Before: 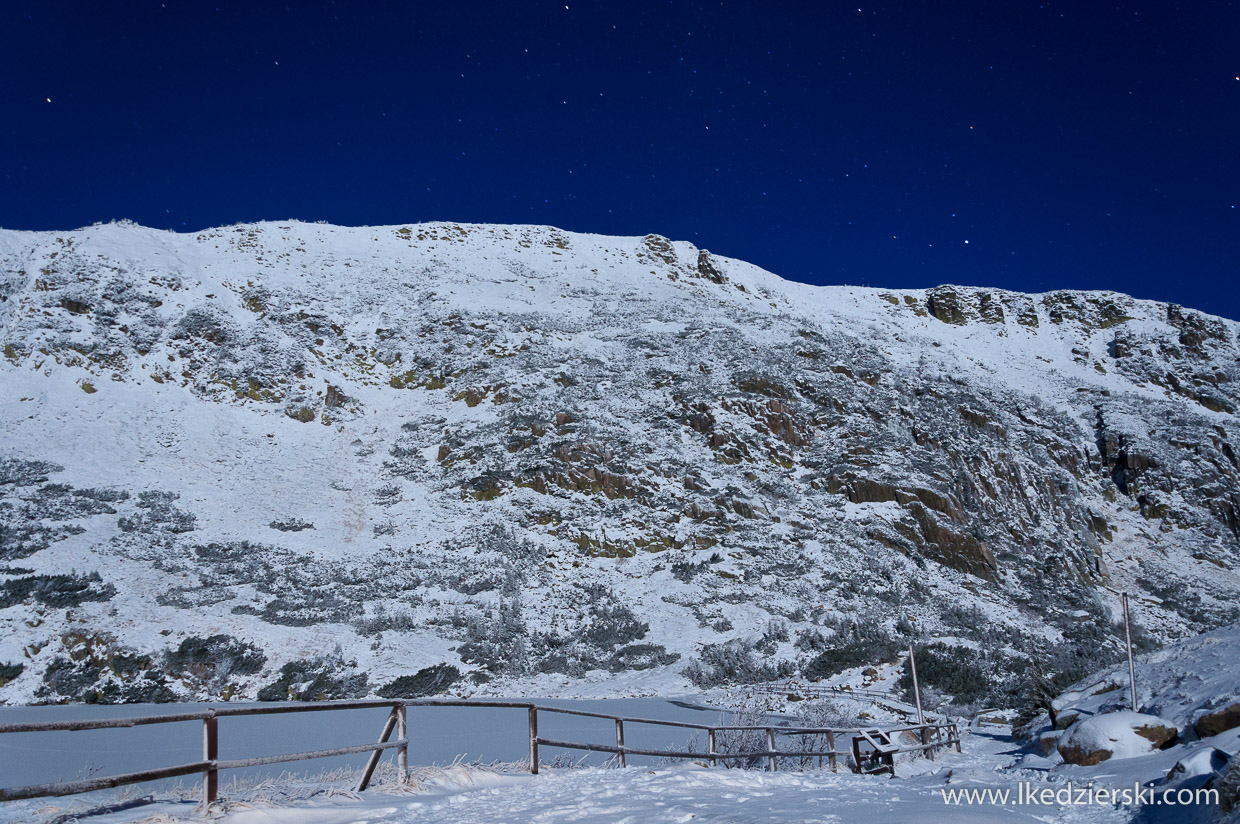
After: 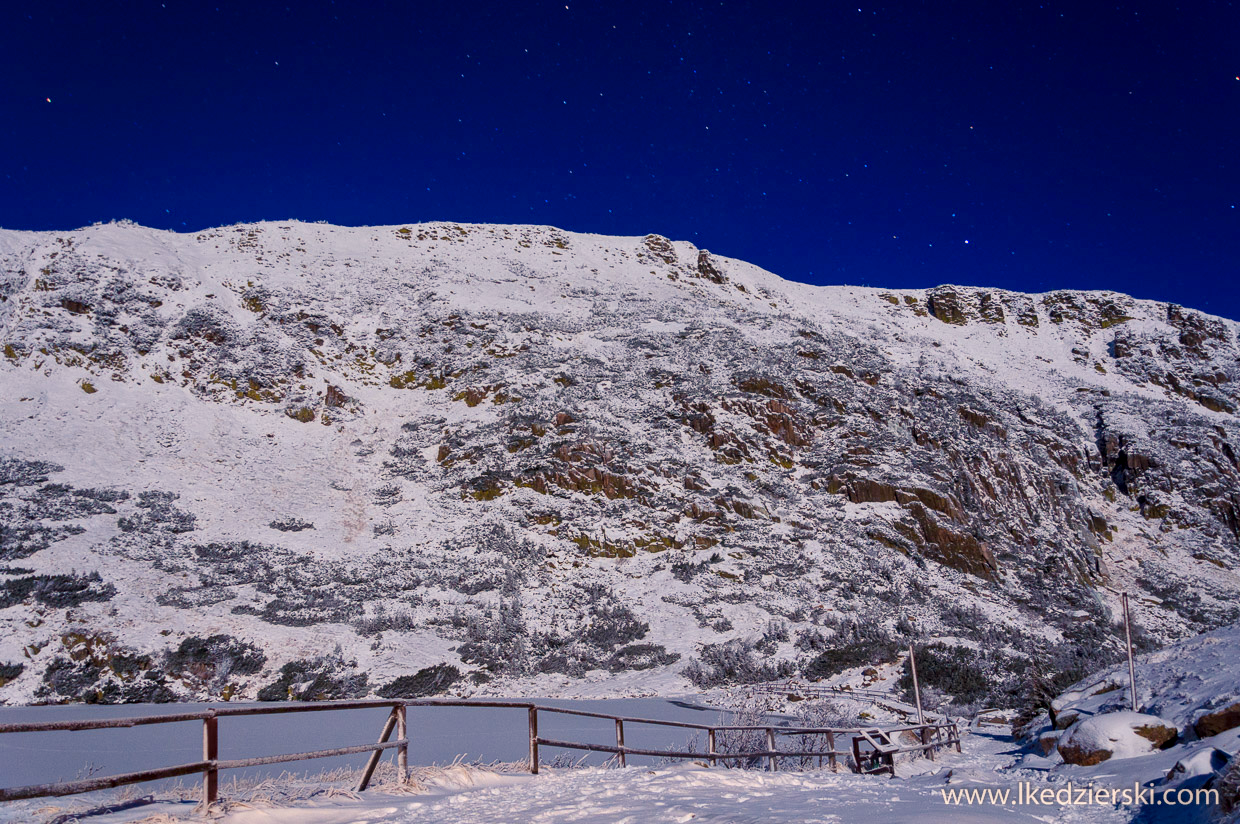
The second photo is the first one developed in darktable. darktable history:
color balance rgb: shadows lift › hue 85.58°, power › chroma 1.559%, power › hue 26.93°, highlights gain › chroma 3.655%, highlights gain › hue 58.21°, linear chroma grading › shadows 31.322%, linear chroma grading › global chroma -2.379%, linear chroma grading › mid-tones 4.327%, perceptual saturation grading › global saturation 19.434%, global vibrance 14.152%
local contrast: on, module defaults
